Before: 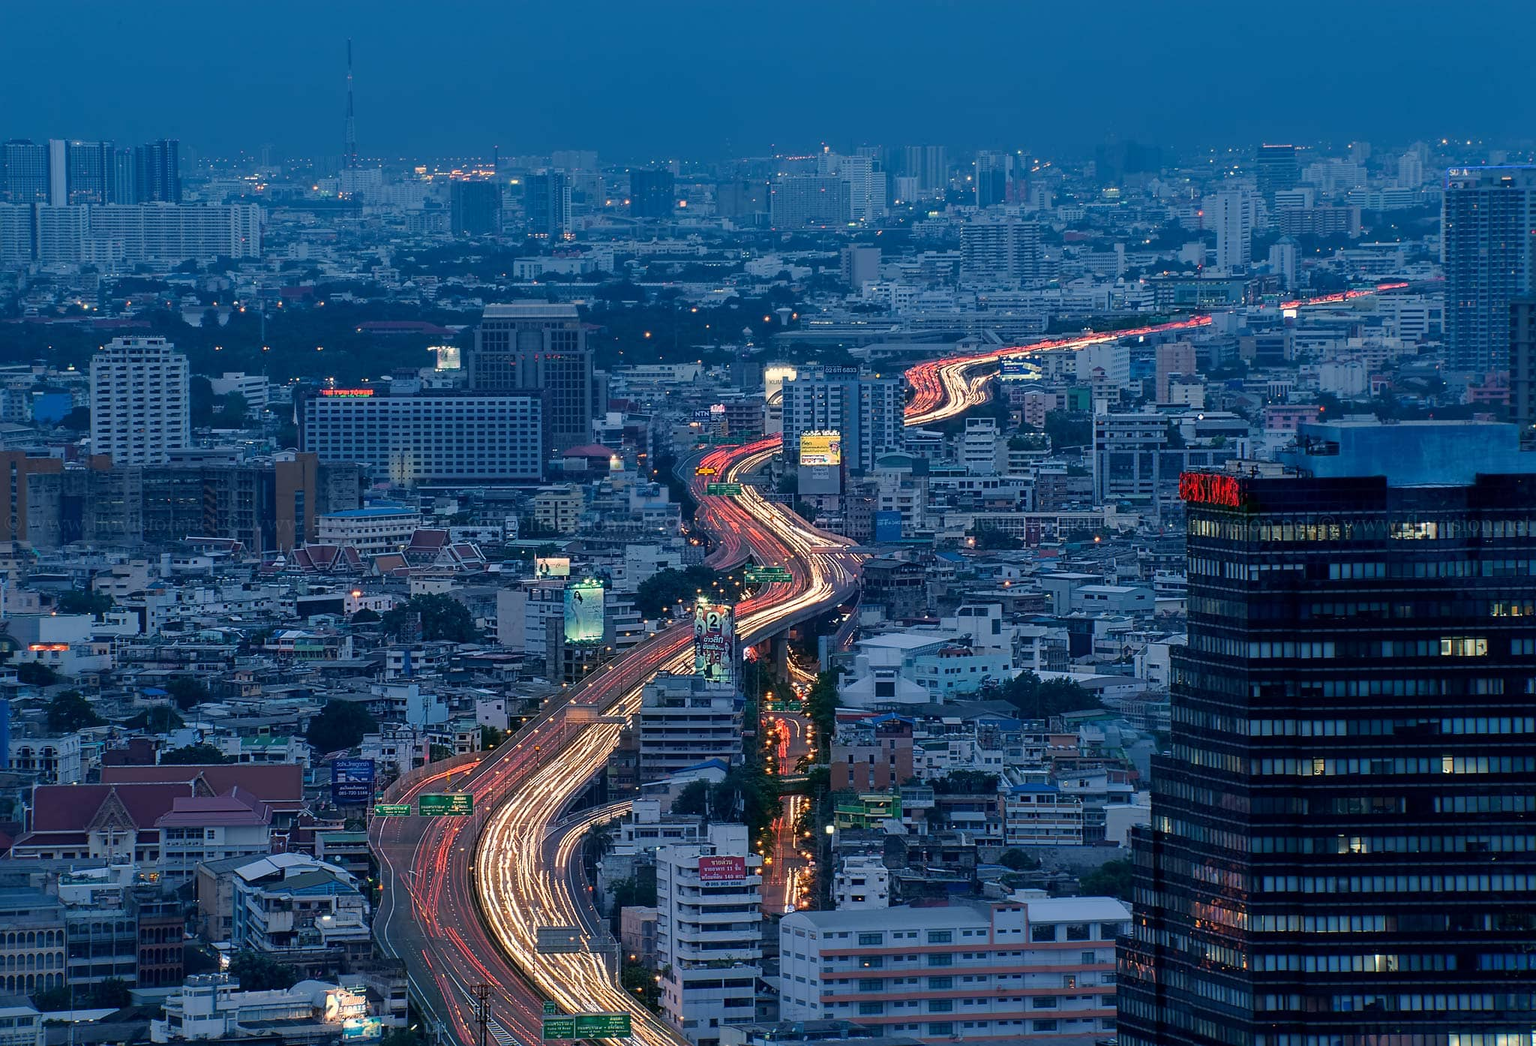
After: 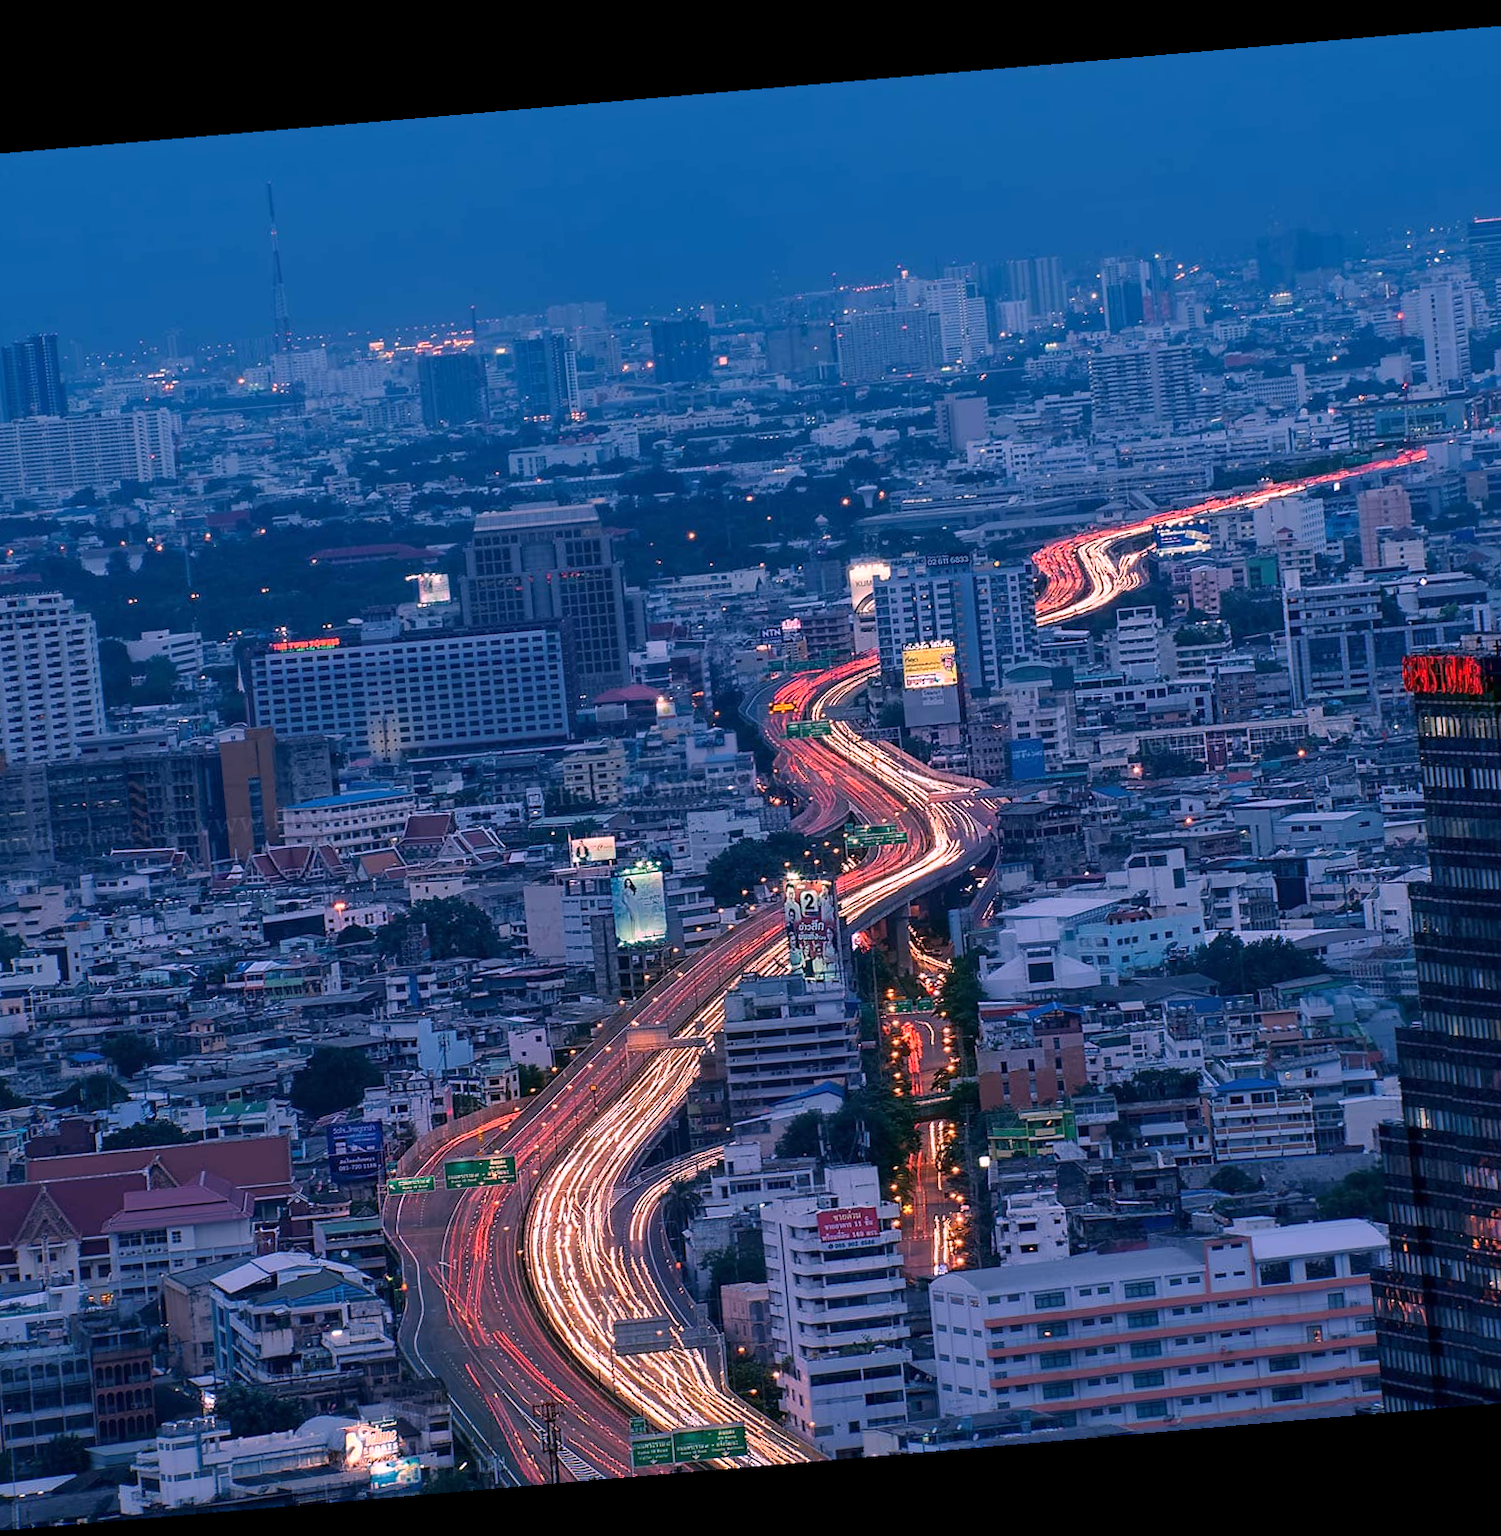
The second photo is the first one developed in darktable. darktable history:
exposure: compensate highlight preservation false
white balance: red 1.188, blue 1.11
rotate and perspective: rotation -4.86°, automatic cropping off
crop and rotate: left 9.061%, right 20.142%
